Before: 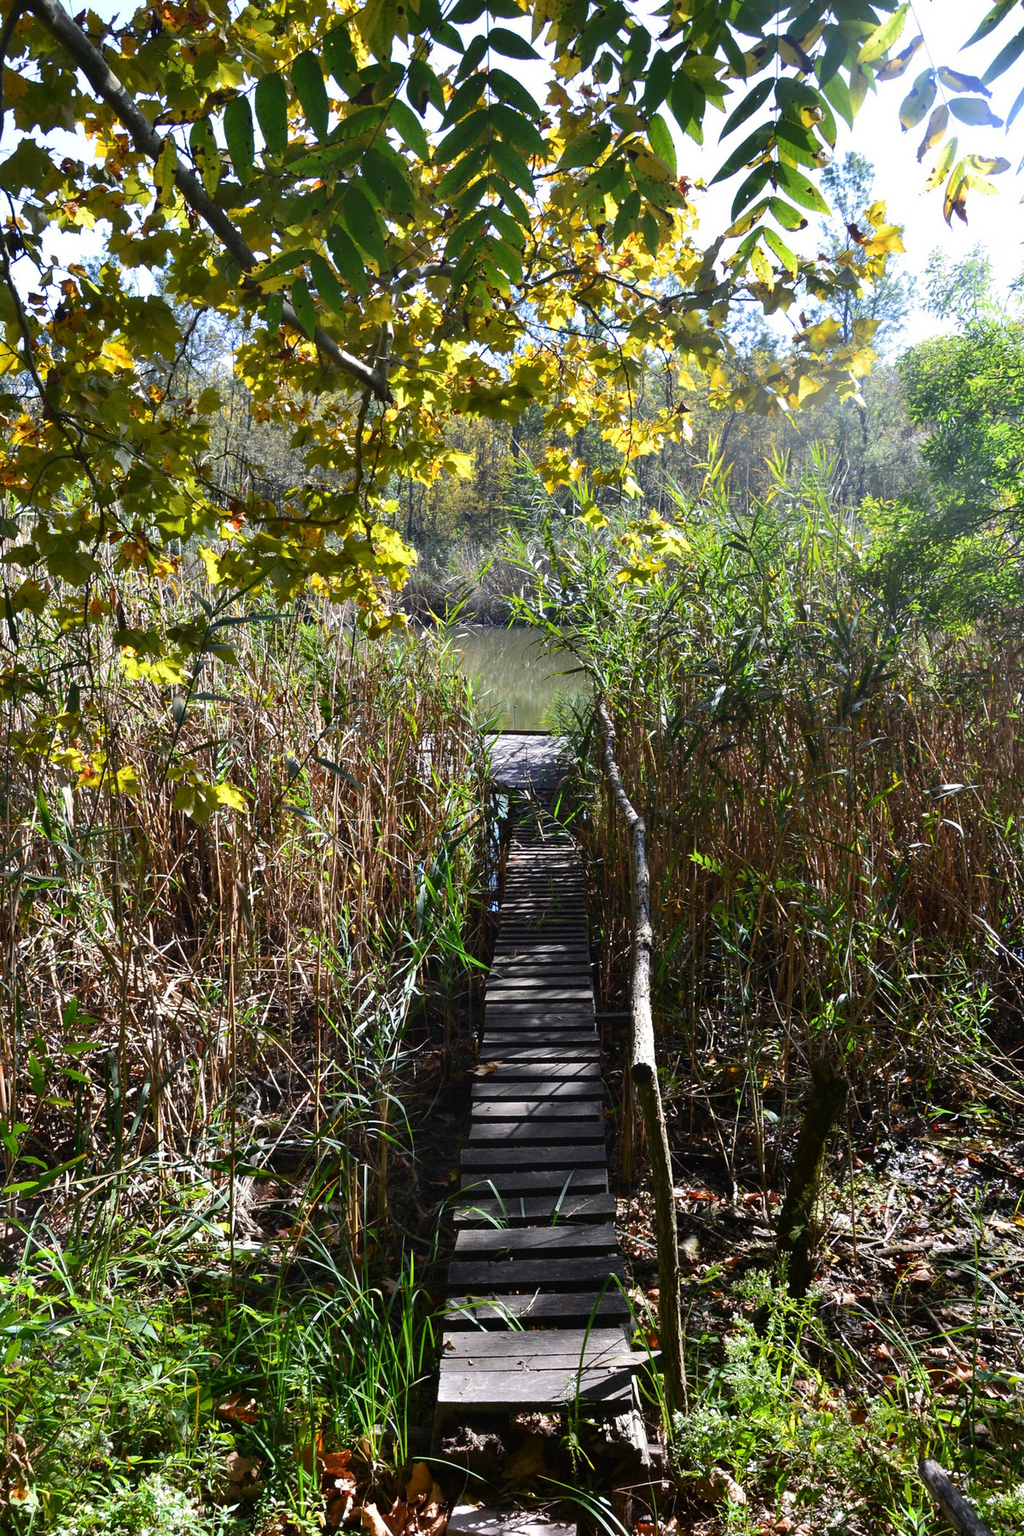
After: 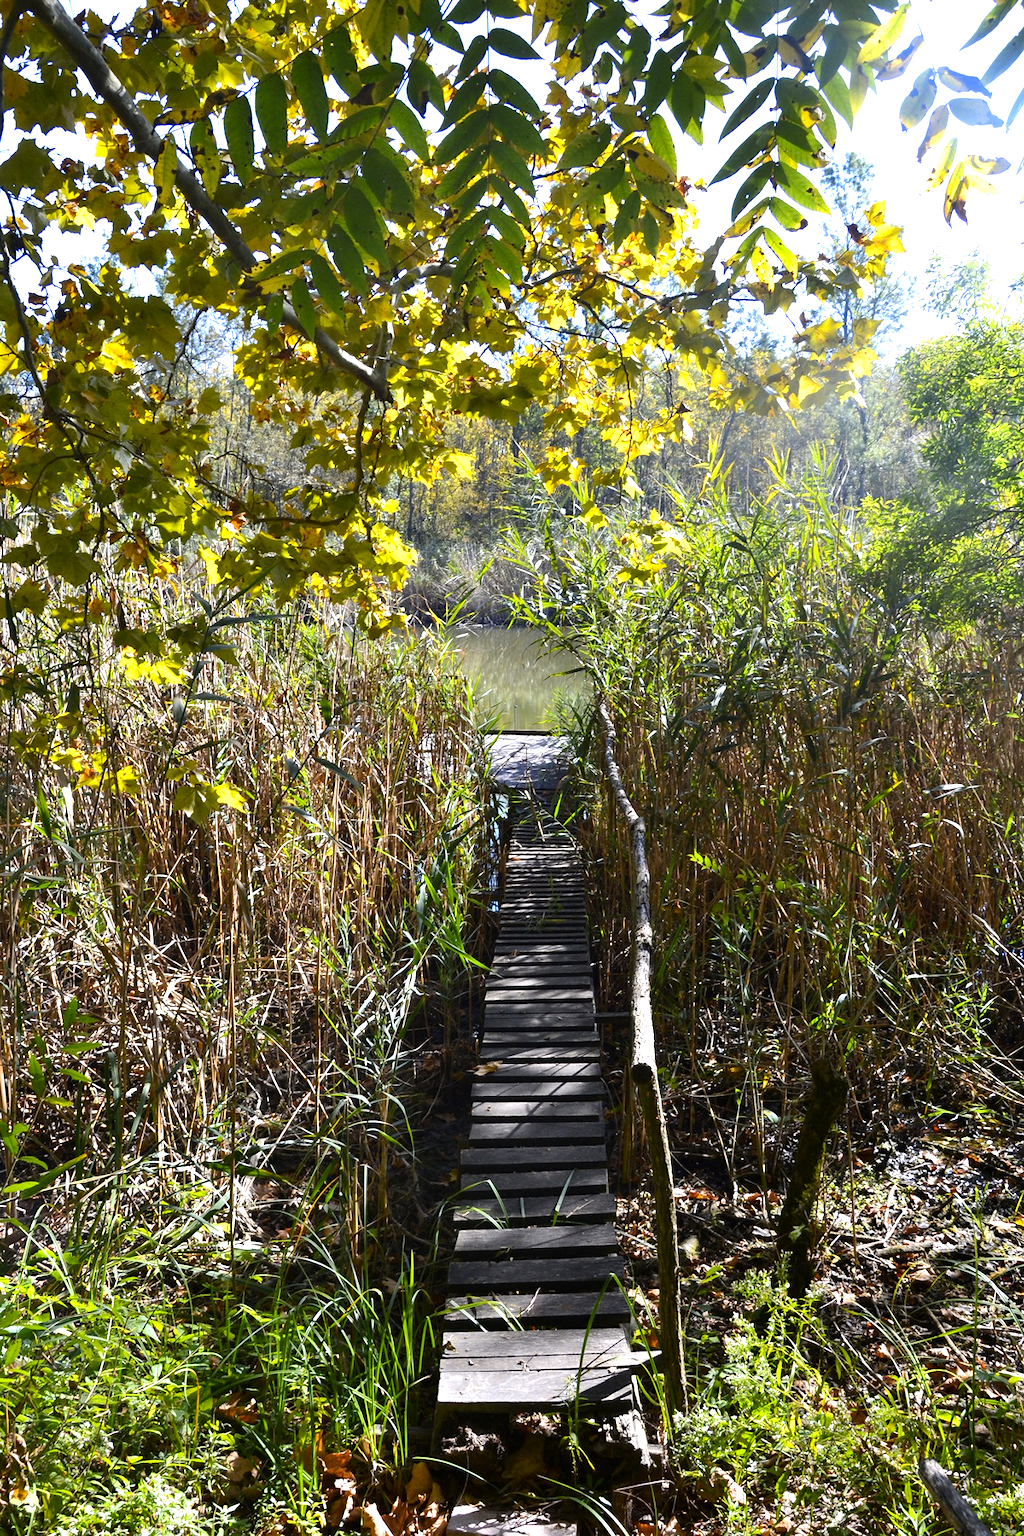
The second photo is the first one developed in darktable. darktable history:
exposure: black level correction 0.001, exposure 0.5 EV, compensate exposure bias true, compensate highlight preservation false
color contrast: green-magenta contrast 0.8, blue-yellow contrast 1.1, unbound 0
